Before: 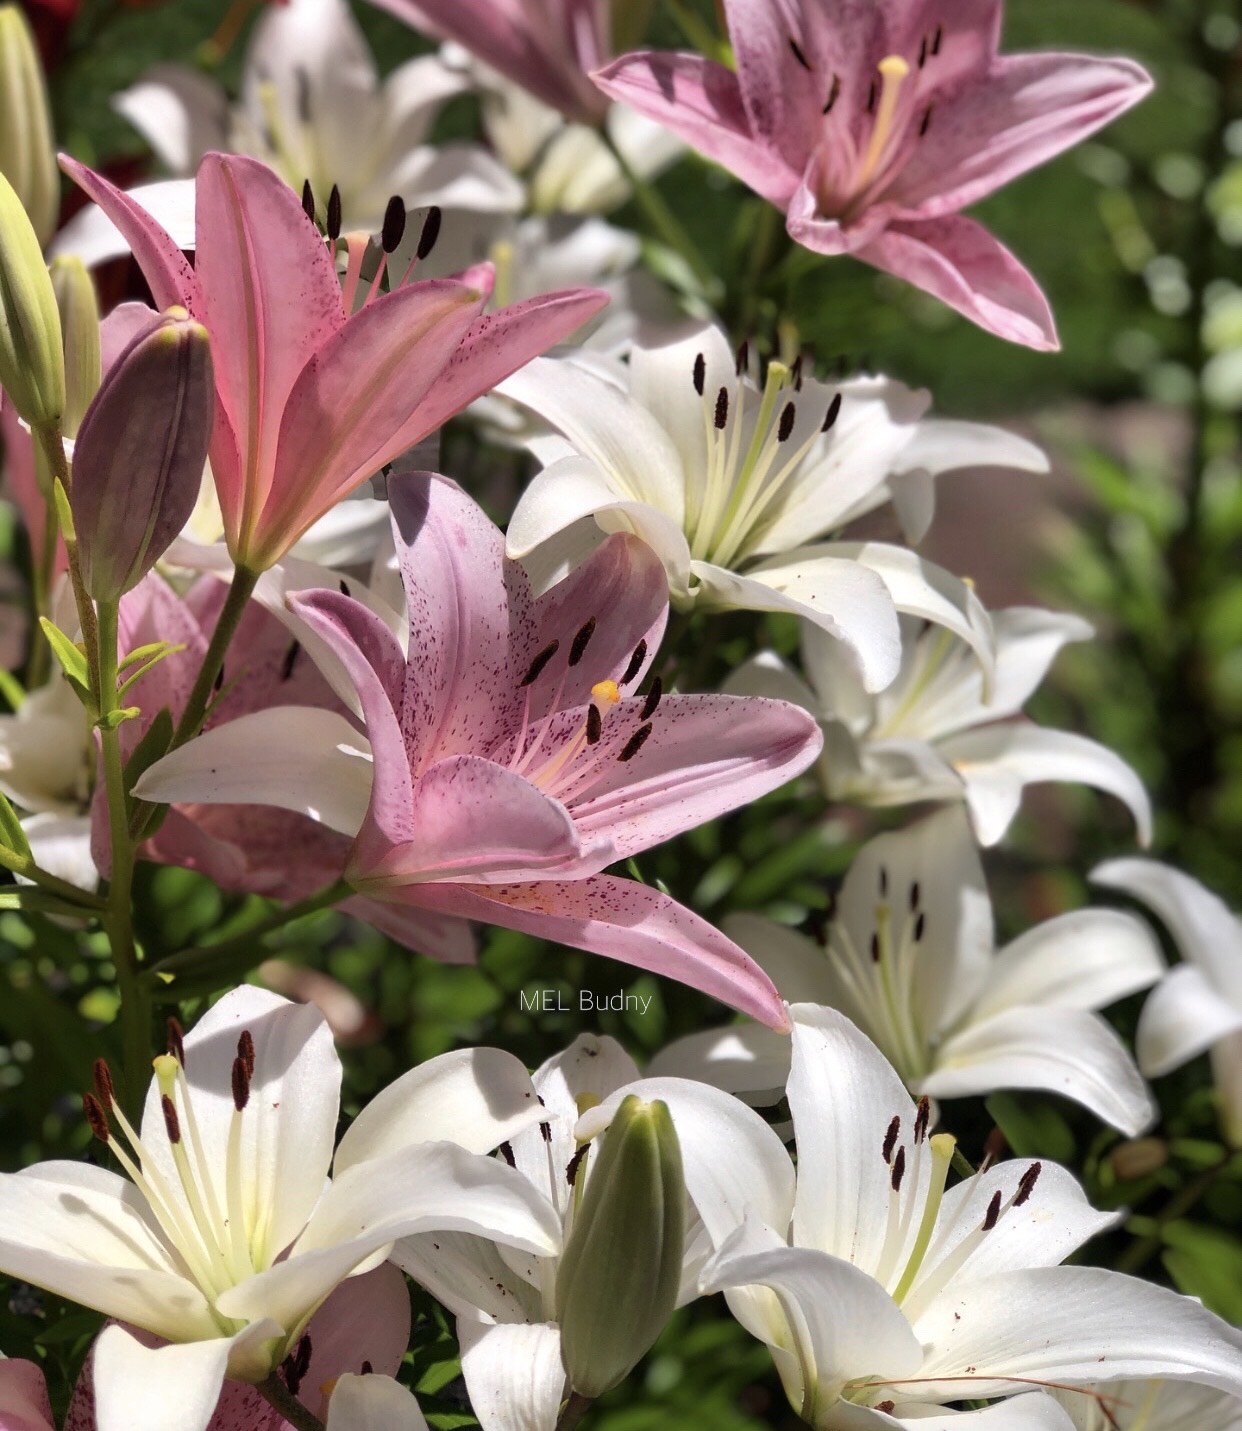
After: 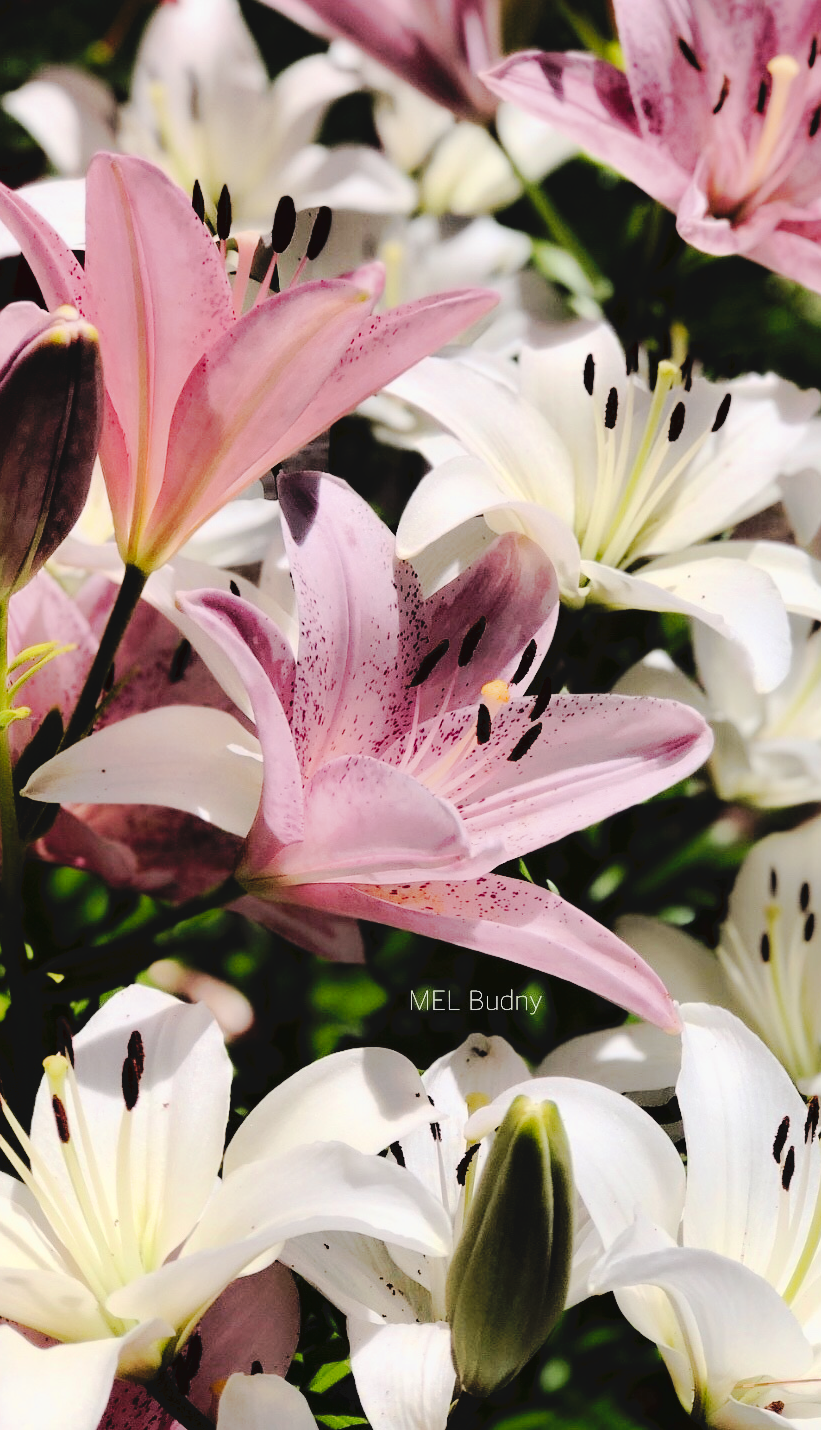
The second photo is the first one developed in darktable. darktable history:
filmic rgb: black relative exposure -5.1 EV, white relative exposure 3.99 EV, hardness 2.9, contrast 1.297, color science v6 (2022), iterations of high-quality reconstruction 0
crop and rotate: left 8.882%, right 24.951%
tone equalizer: -8 EV -0.761 EV, -7 EV -0.701 EV, -6 EV -0.587 EV, -5 EV -0.42 EV, -3 EV 0.395 EV, -2 EV 0.6 EV, -1 EV 0.675 EV, +0 EV 0.742 EV, smoothing diameter 2.01%, edges refinement/feathering 15.49, mask exposure compensation -1.57 EV, filter diffusion 5
tone curve: curves: ch0 [(0, 0) (0.003, 0.058) (0.011, 0.059) (0.025, 0.061) (0.044, 0.067) (0.069, 0.084) (0.1, 0.102) (0.136, 0.124) (0.177, 0.171) (0.224, 0.246) (0.277, 0.324) (0.335, 0.411) (0.399, 0.509) (0.468, 0.605) (0.543, 0.688) (0.623, 0.738) (0.709, 0.798) (0.801, 0.852) (0.898, 0.911) (1, 1)], preserve colors none
color zones: curves: ch0 [(0.068, 0.464) (0.25, 0.5) (0.48, 0.508) (0.75, 0.536) (0.886, 0.476) (0.967, 0.456)]; ch1 [(0.066, 0.456) (0.25, 0.5) (0.616, 0.508) (0.746, 0.56) (0.934, 0.444)]
shadows and highlights: shadows 8.81, white point adjustment 0.968, highlights -39.85
exposure: black level correction -0.004, exposure 0.05 EV, compensate highlight preservation false
